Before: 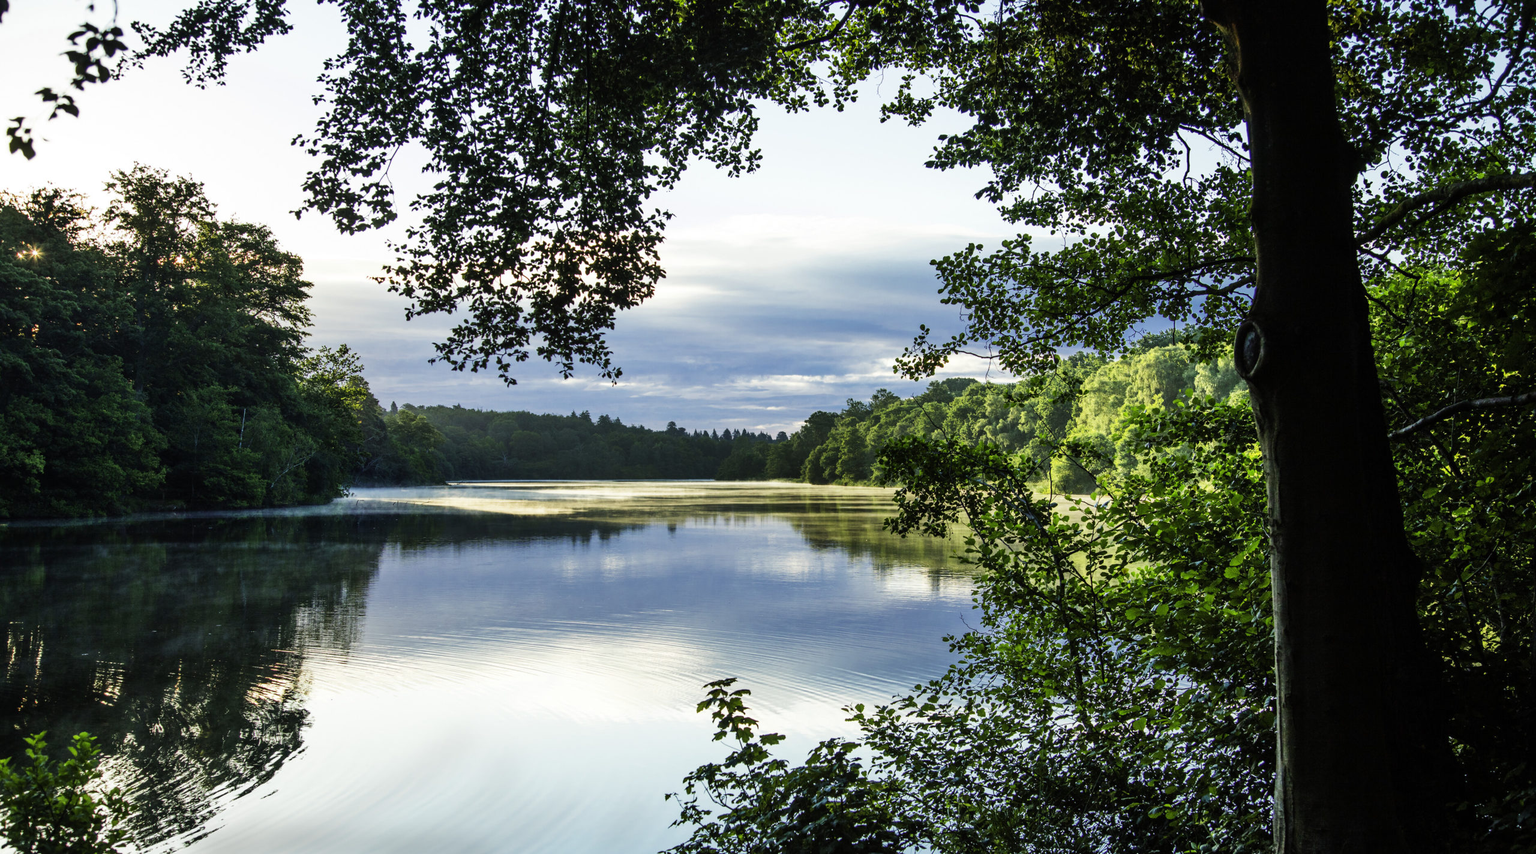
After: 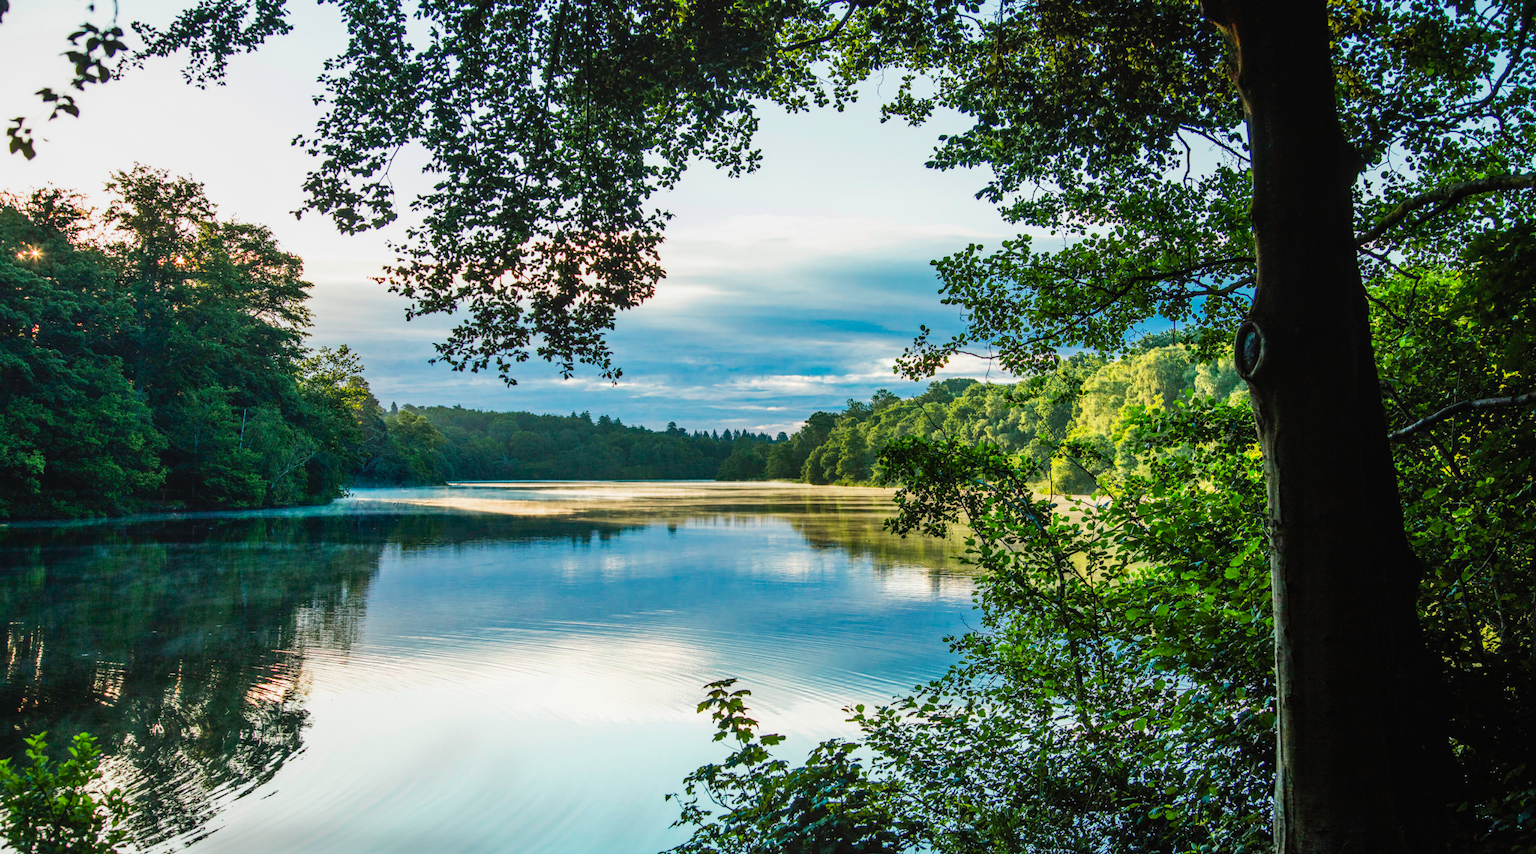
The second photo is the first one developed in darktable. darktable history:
local contrast: detail 110%
haze removal: compatibility mode true, adaptive false
